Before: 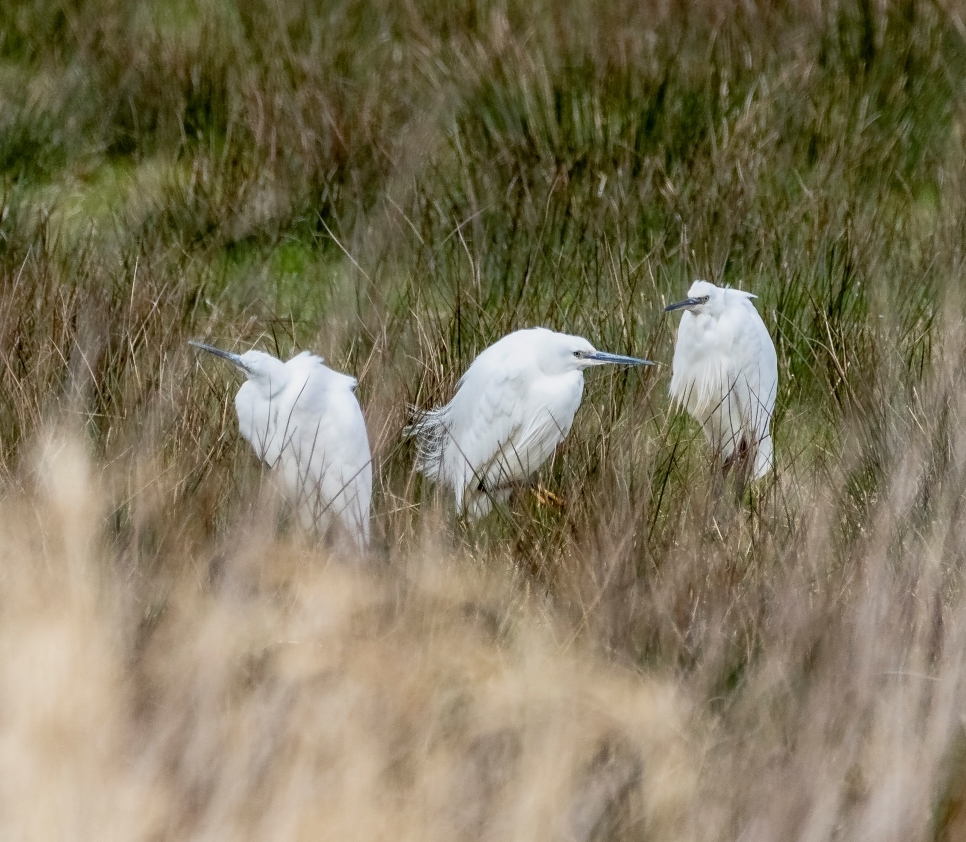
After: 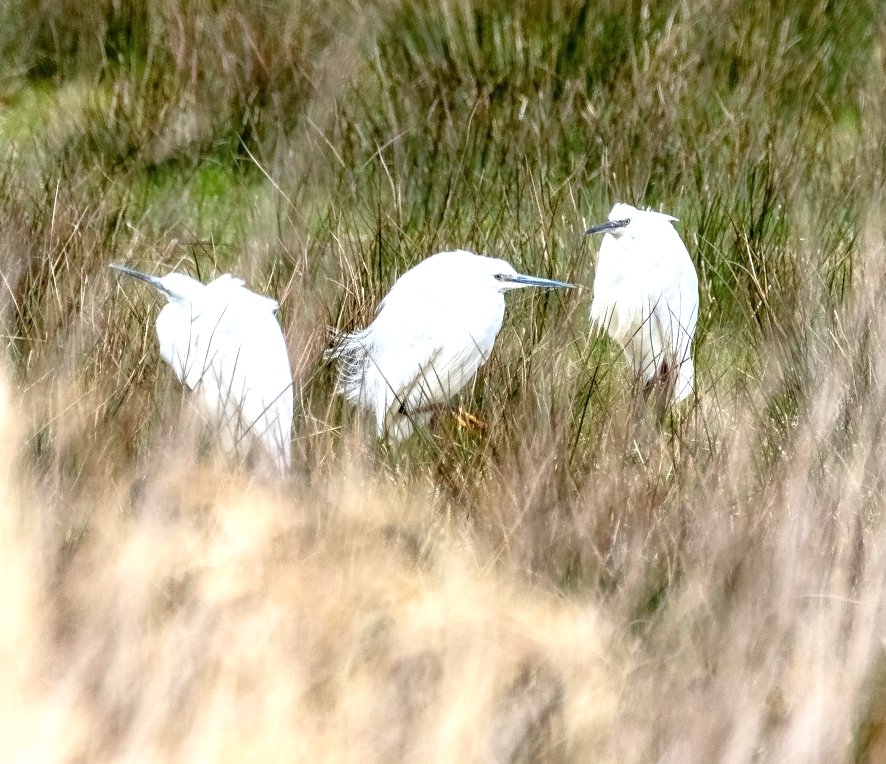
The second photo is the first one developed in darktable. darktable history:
exposure: black level correction 0, exposure 0.95 EV, compensate exposure bias true, compensate highlight preservation false
crop and rotate: left 8.262%, top 9.226%
